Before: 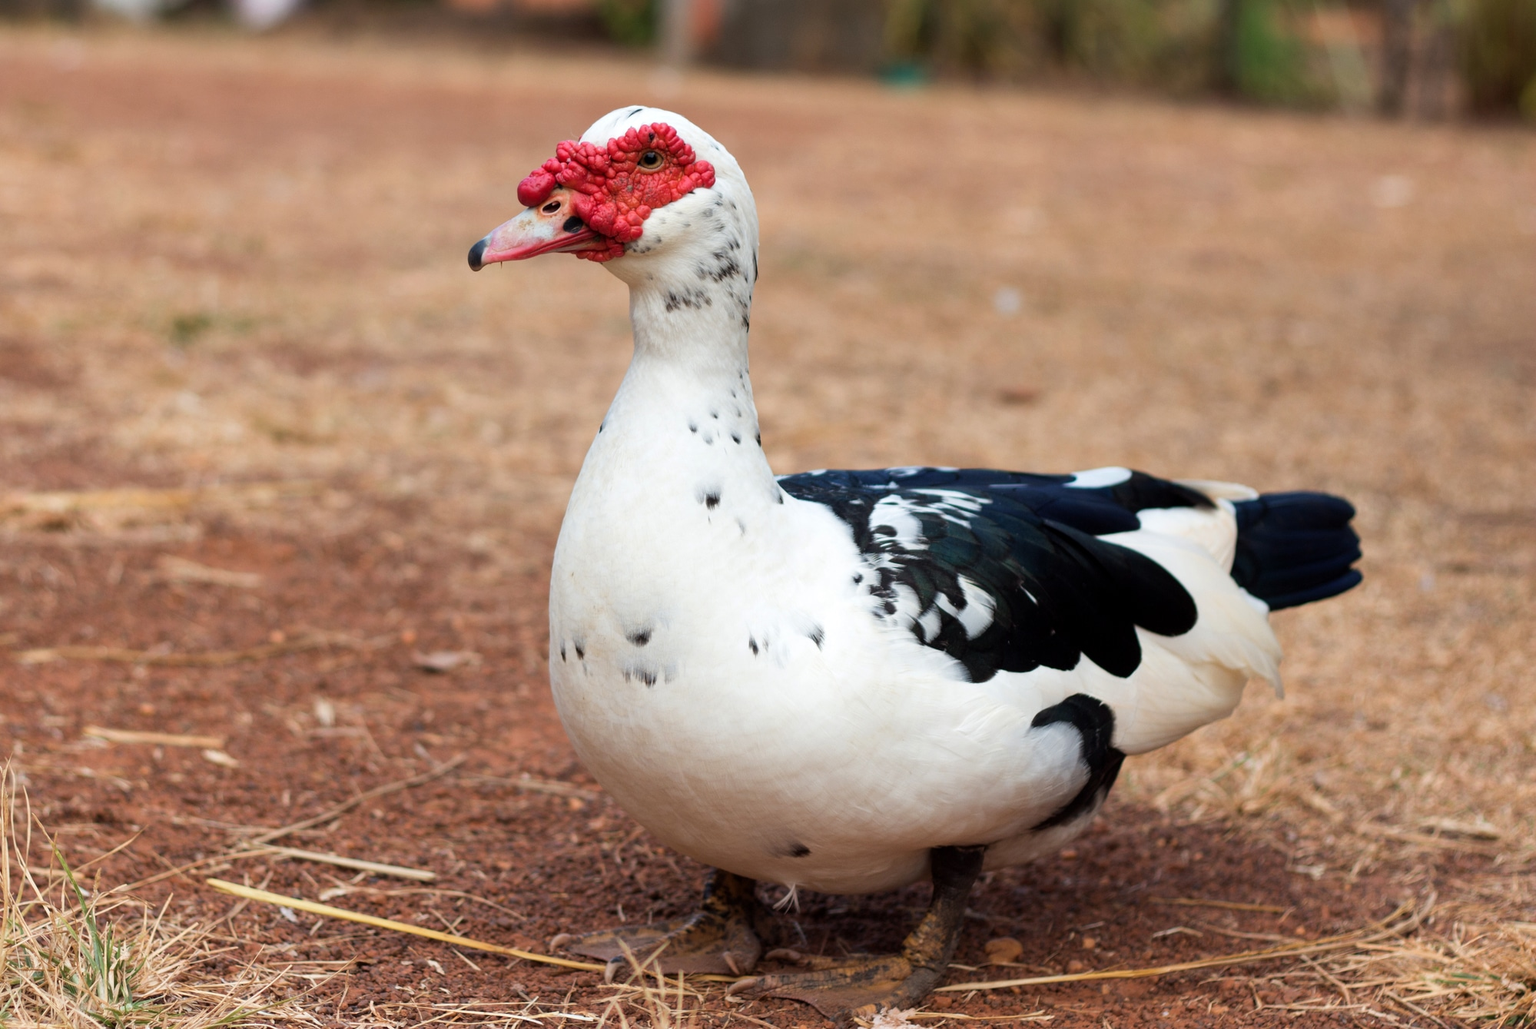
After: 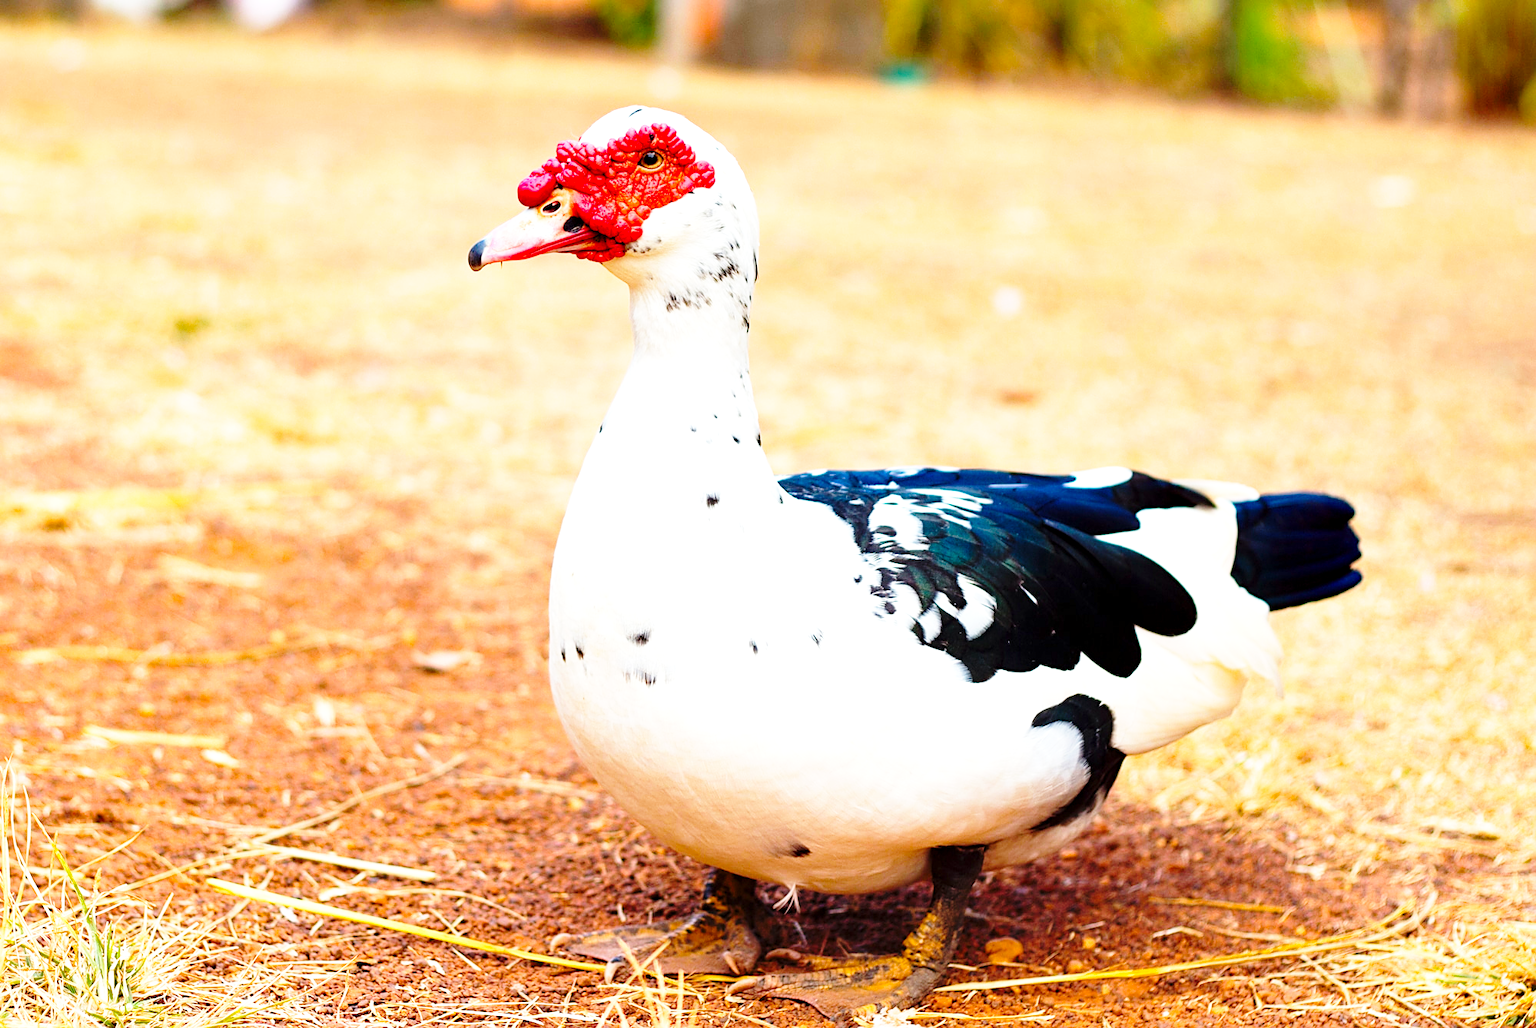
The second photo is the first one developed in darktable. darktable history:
sharpen: on, module defaults
base curve: curves: ch0 [(0, 0) (0.028, 0.03) (0.105, 0.232) (0.387, 0.748) (0.754, 0.968) (1, 1)], fusion 1, exposure shift 0.576, preserve colors none
exposure: black level correction 0, exposure 0.5 EV, compensate highlight preservation false
color balance rgb: linear chroma grading › global chroma 15%, perceptual saturation grading › global saturation 30%
